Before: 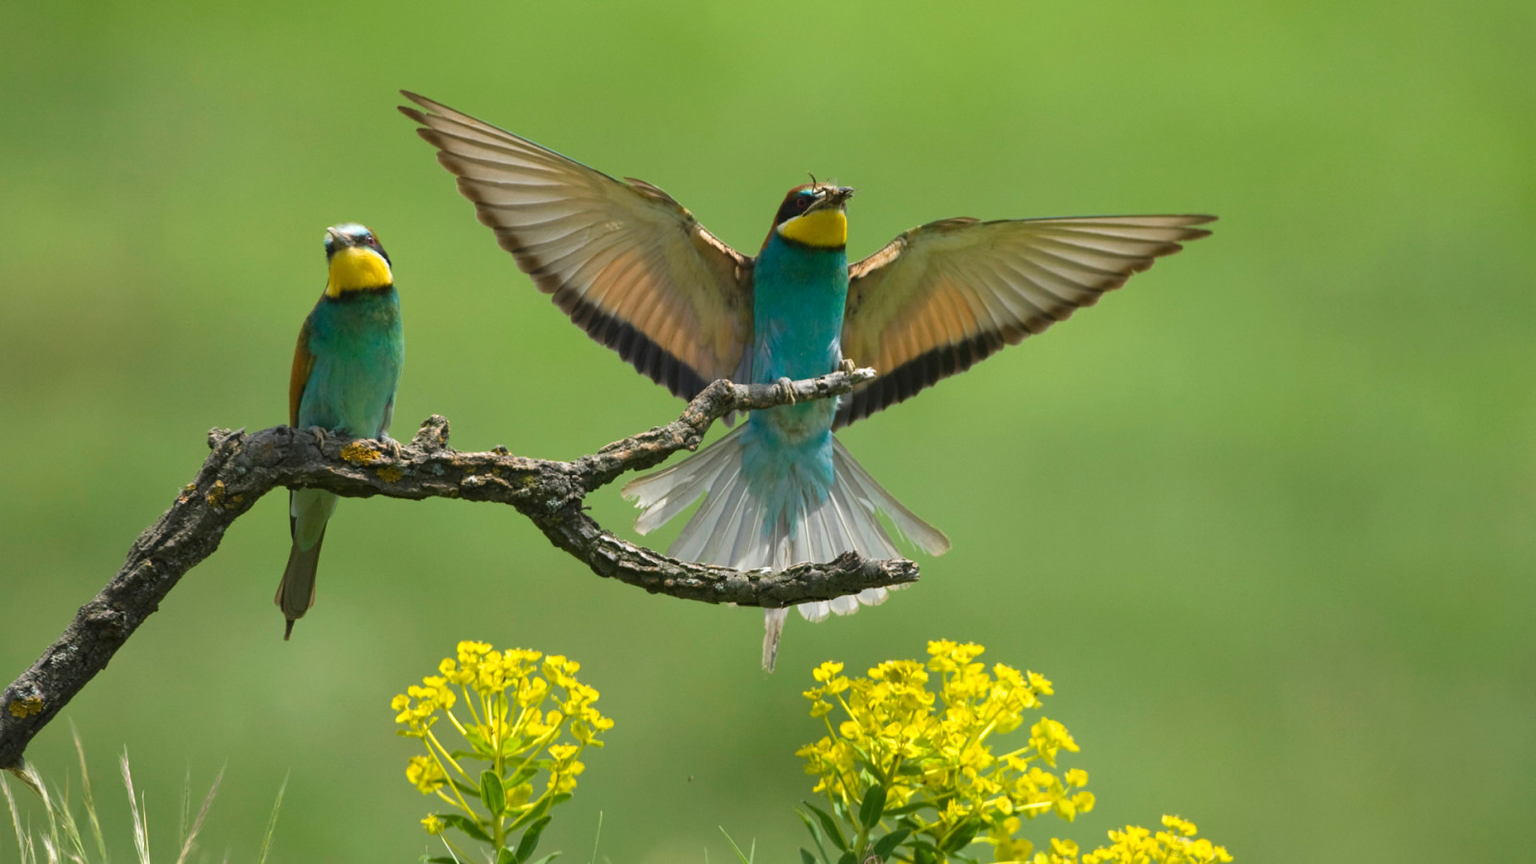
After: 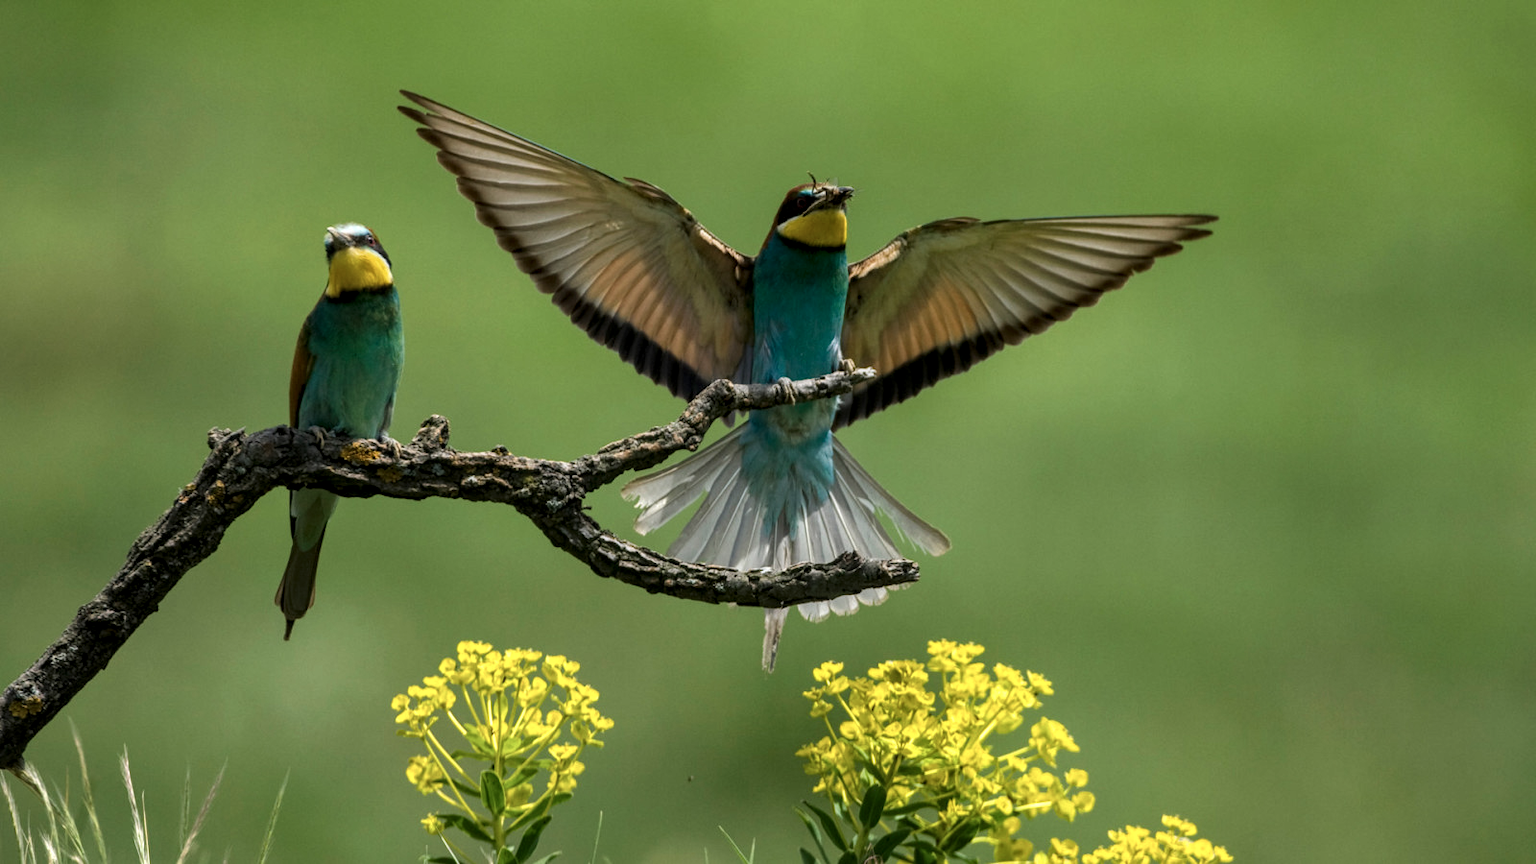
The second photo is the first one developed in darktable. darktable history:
exposure: black level correction -0.015, exposure -0.539 EV, compensate exposure bias true, compensate highlight preservation false
local contrast: highlights 13%, shadows 38%, detail 184%, midtone range 0.464
